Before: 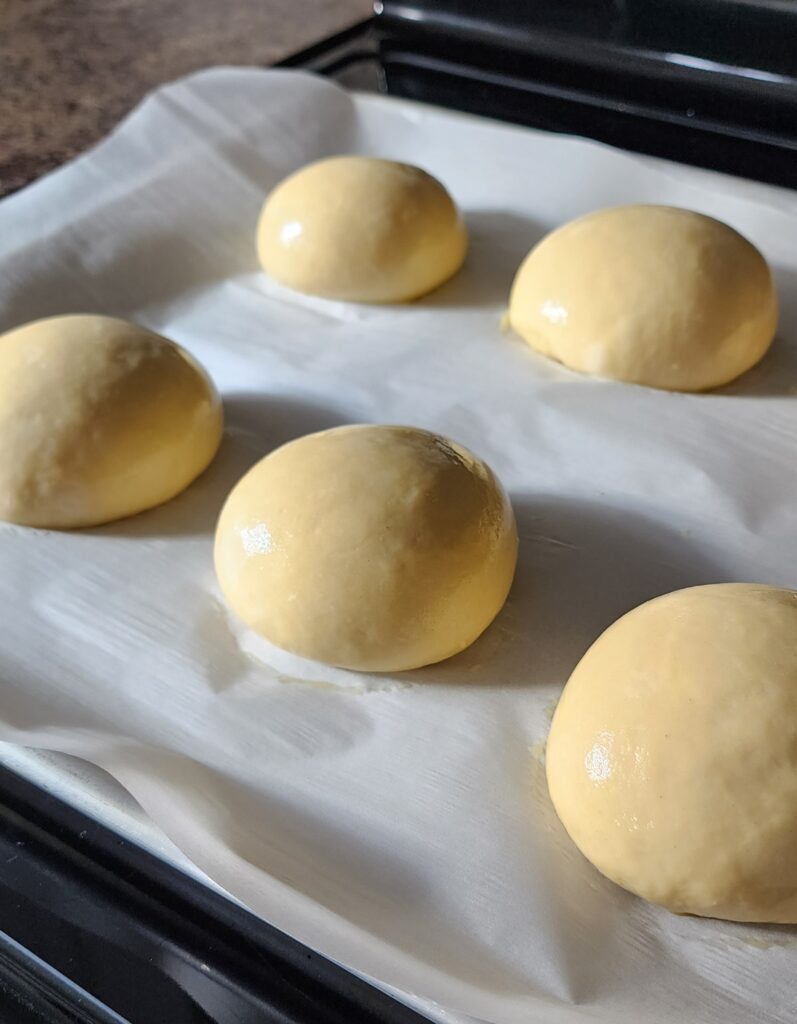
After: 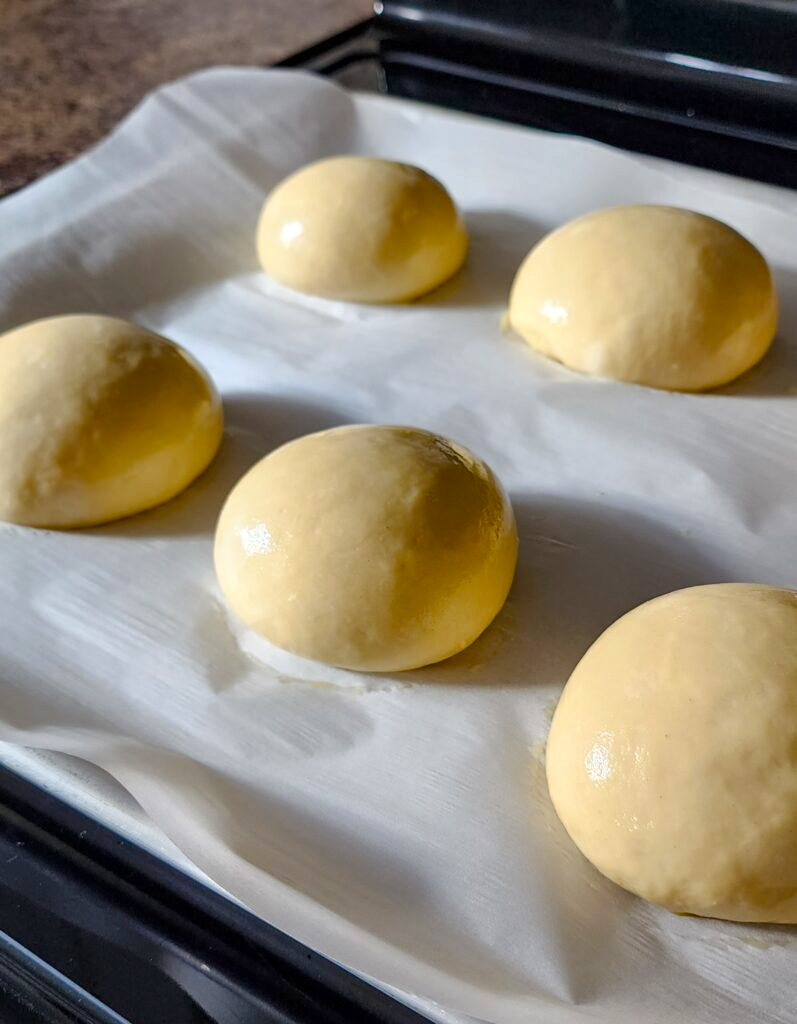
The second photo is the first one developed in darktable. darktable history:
local contrast: highlights 100%, shadows 100%, detail 120%, midtone range 0.2
color balance rgb: perceptual saturation grading › global saturation 20%, perceptual saturation grading › highlights -25%, perceptual saturation grading › shadows 50%
